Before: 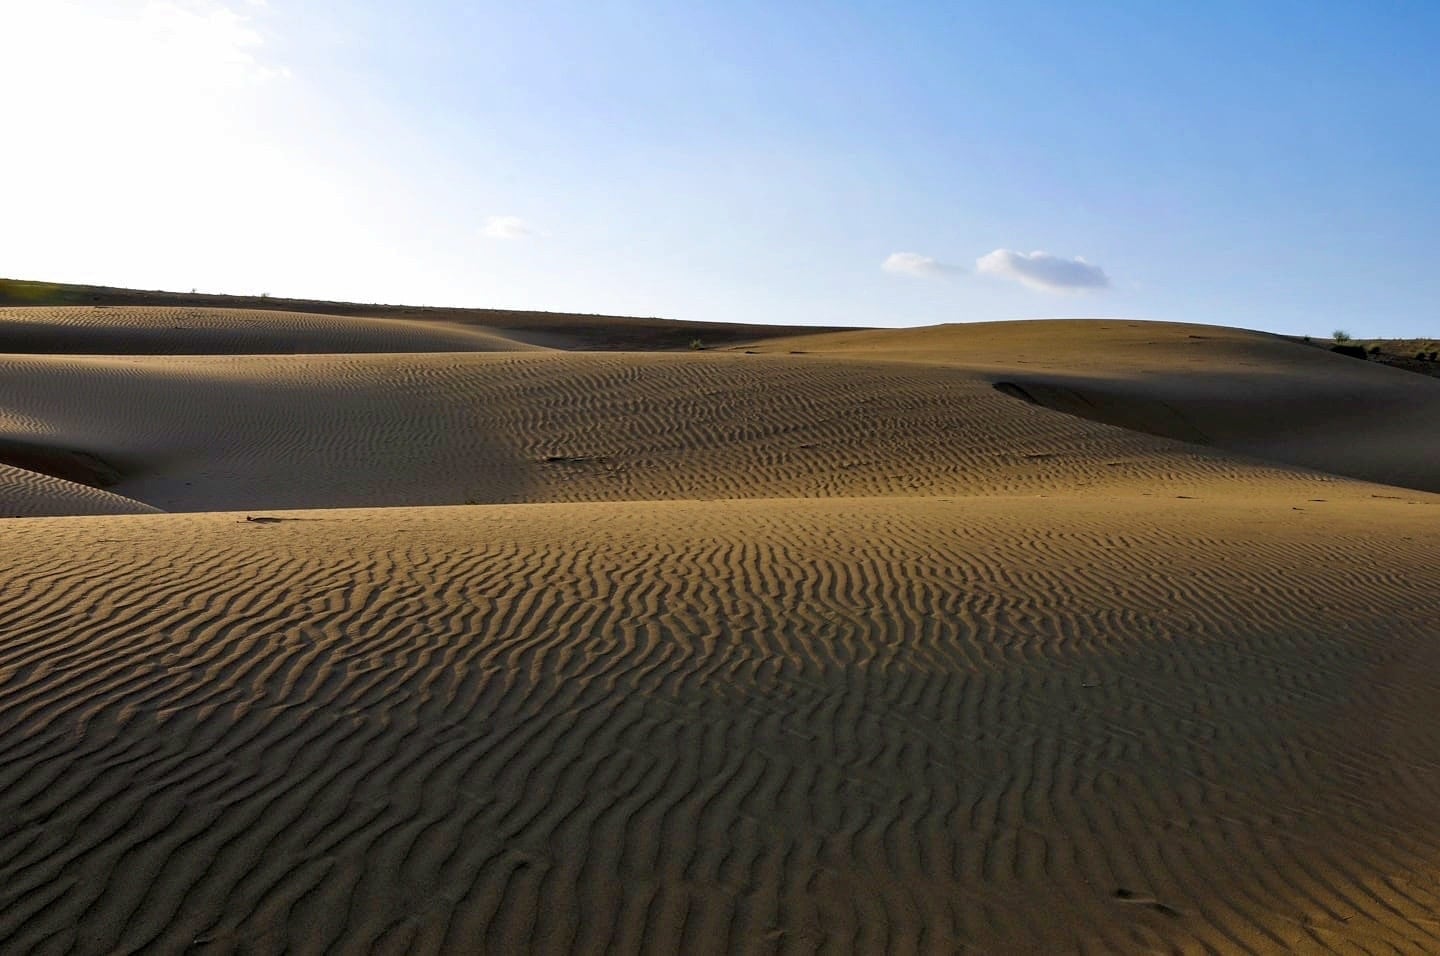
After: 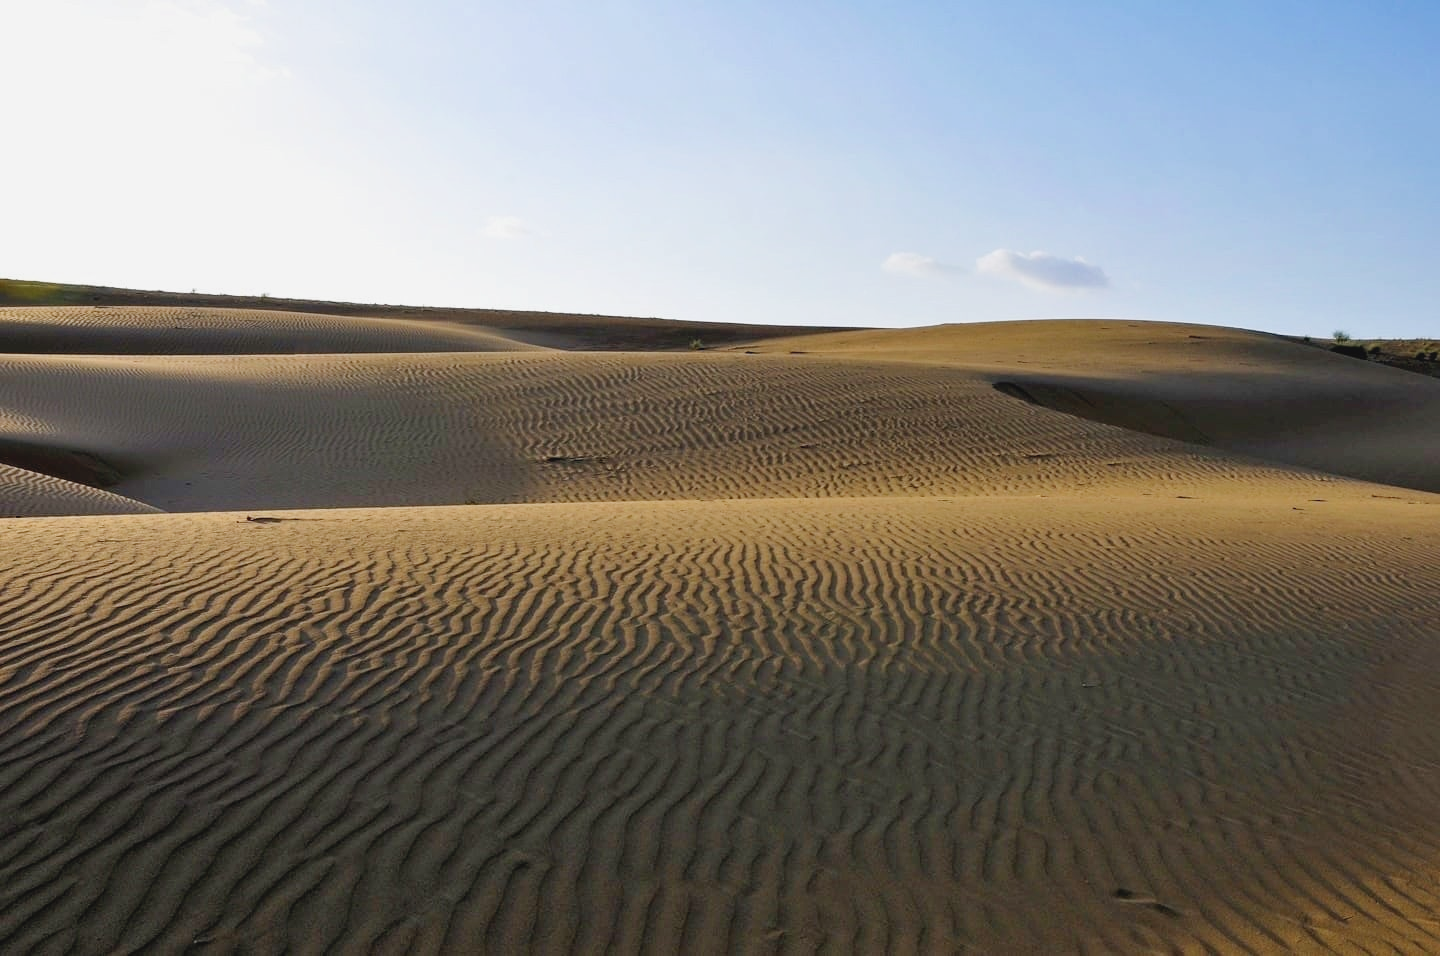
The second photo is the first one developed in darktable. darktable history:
tone curve: curves: ch0 [(0, 0.047) (0.199, 0.263) (0.47, 0.555) (0.805, 0.839) (1, 0.962)], preserve colors none
